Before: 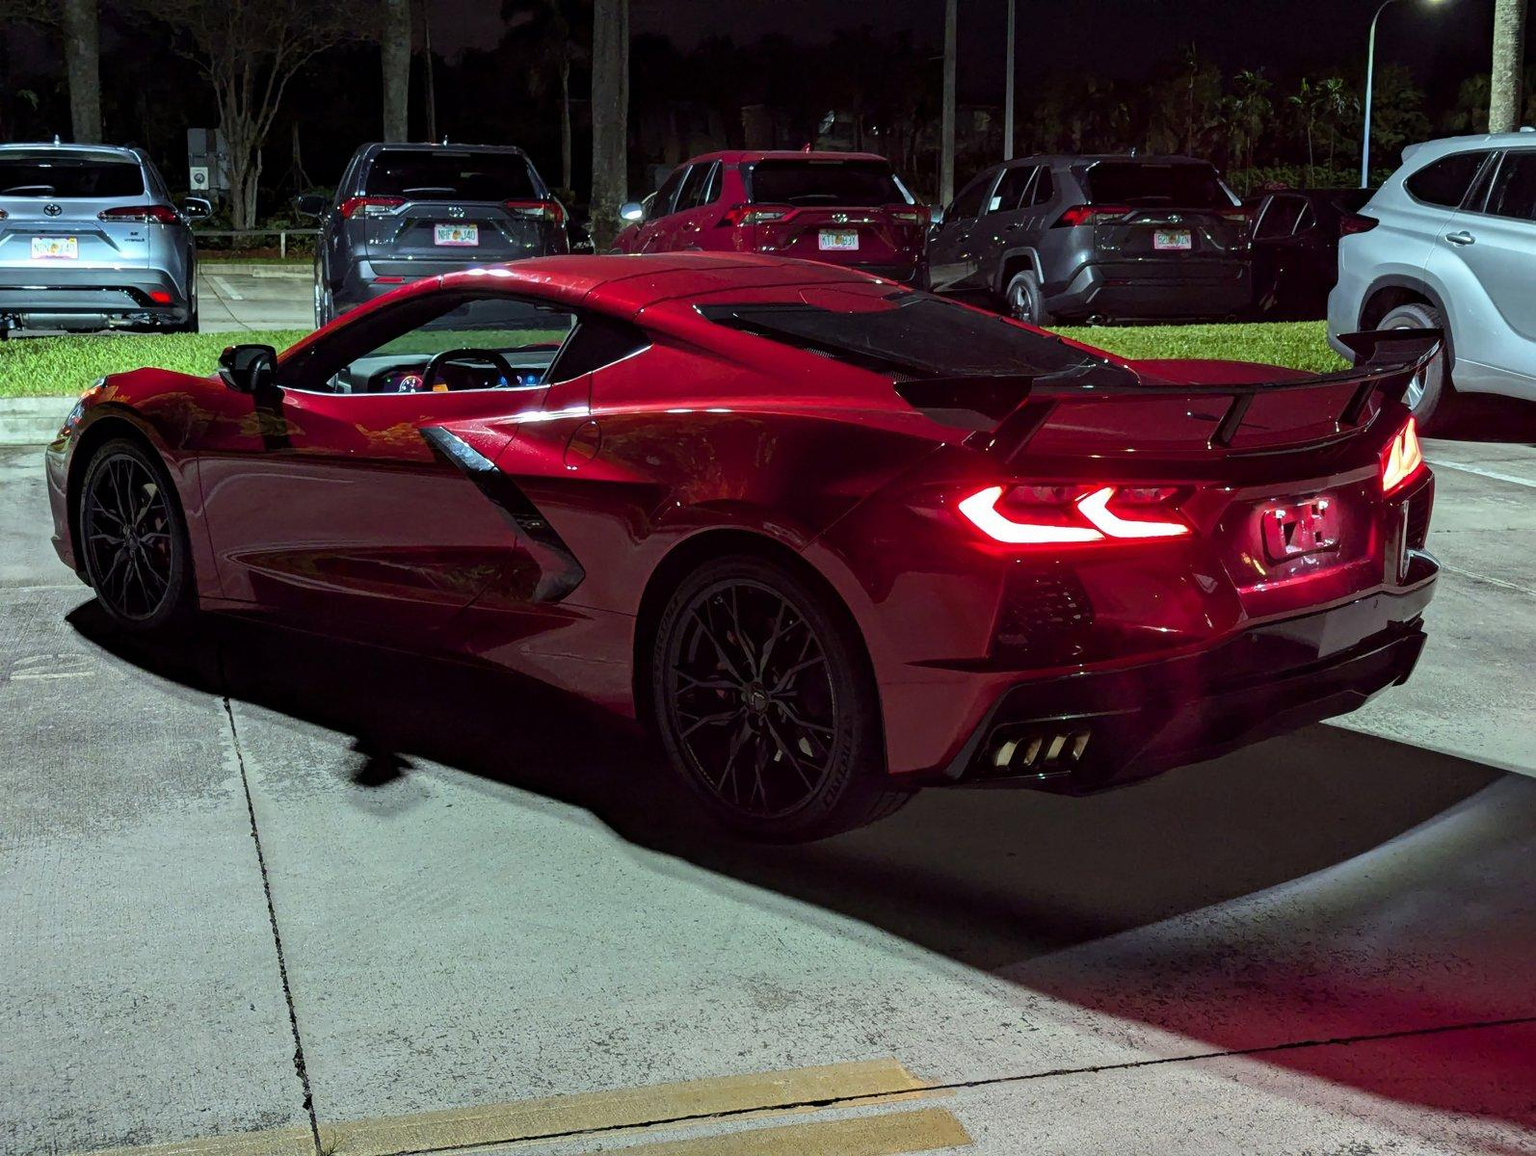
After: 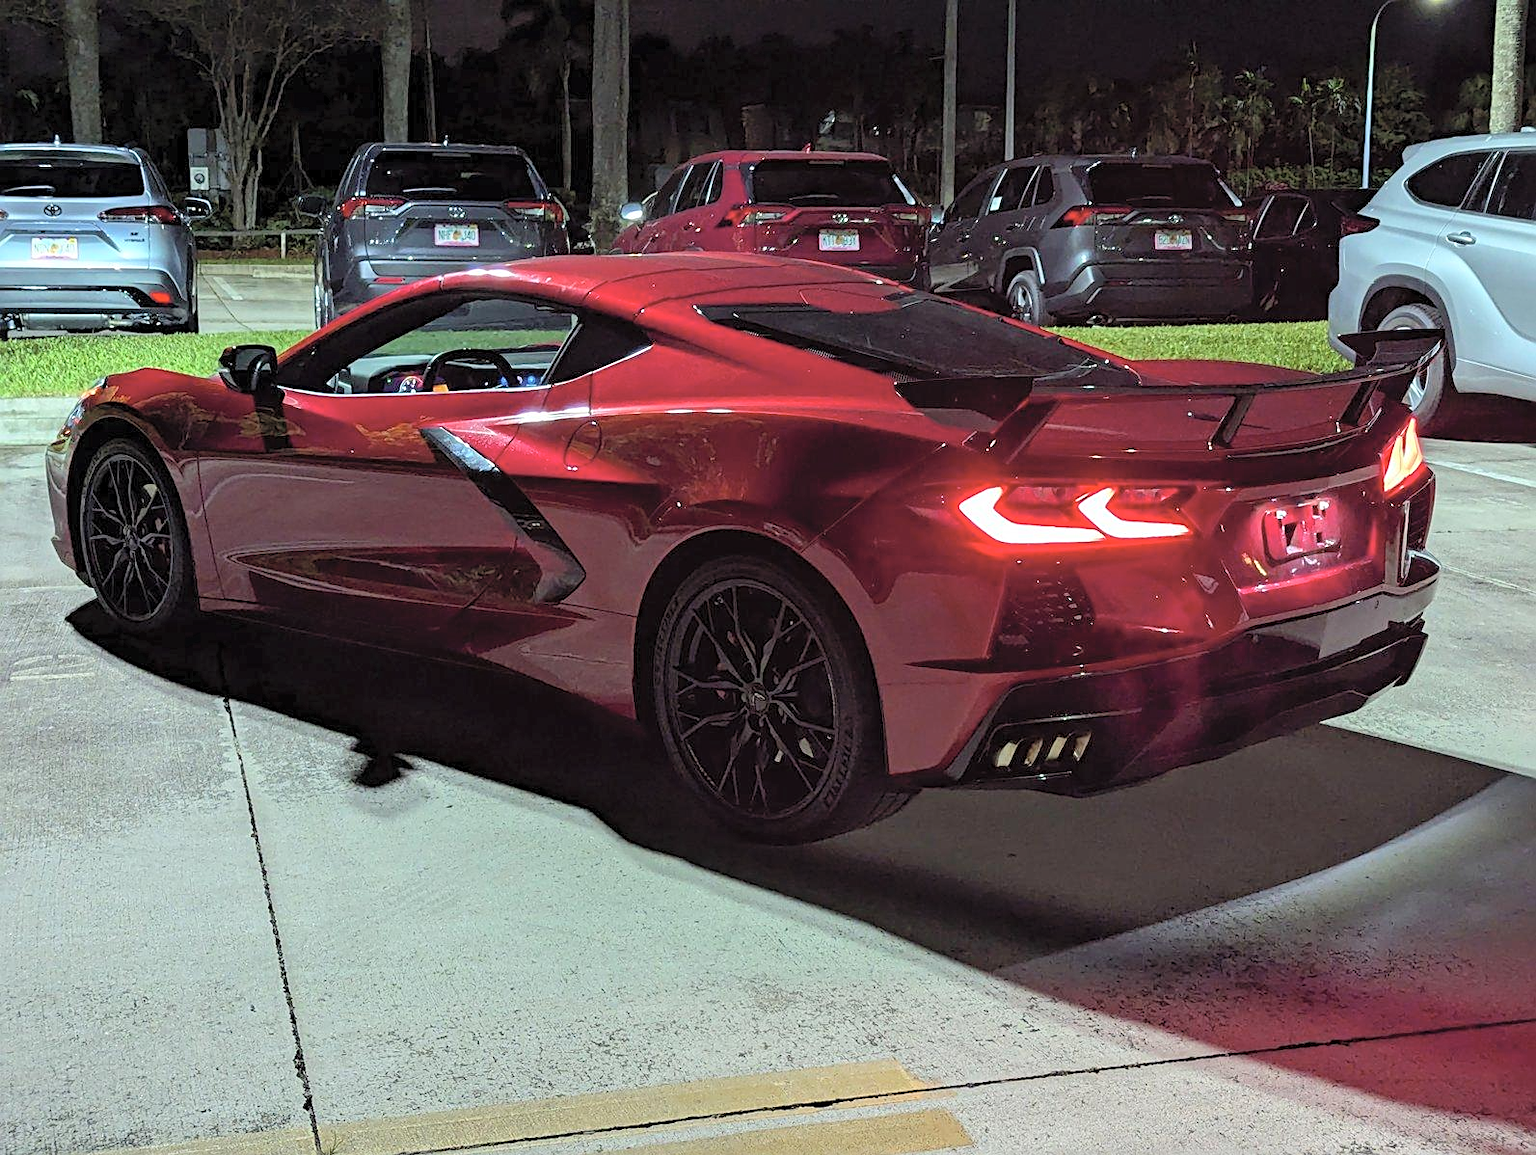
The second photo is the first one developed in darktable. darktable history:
crop: top 0.05%, bottom 0.098%
contrast brightness saturation: brightness 0.28
white balance: emerald 1
sharpen: on, module defaults
